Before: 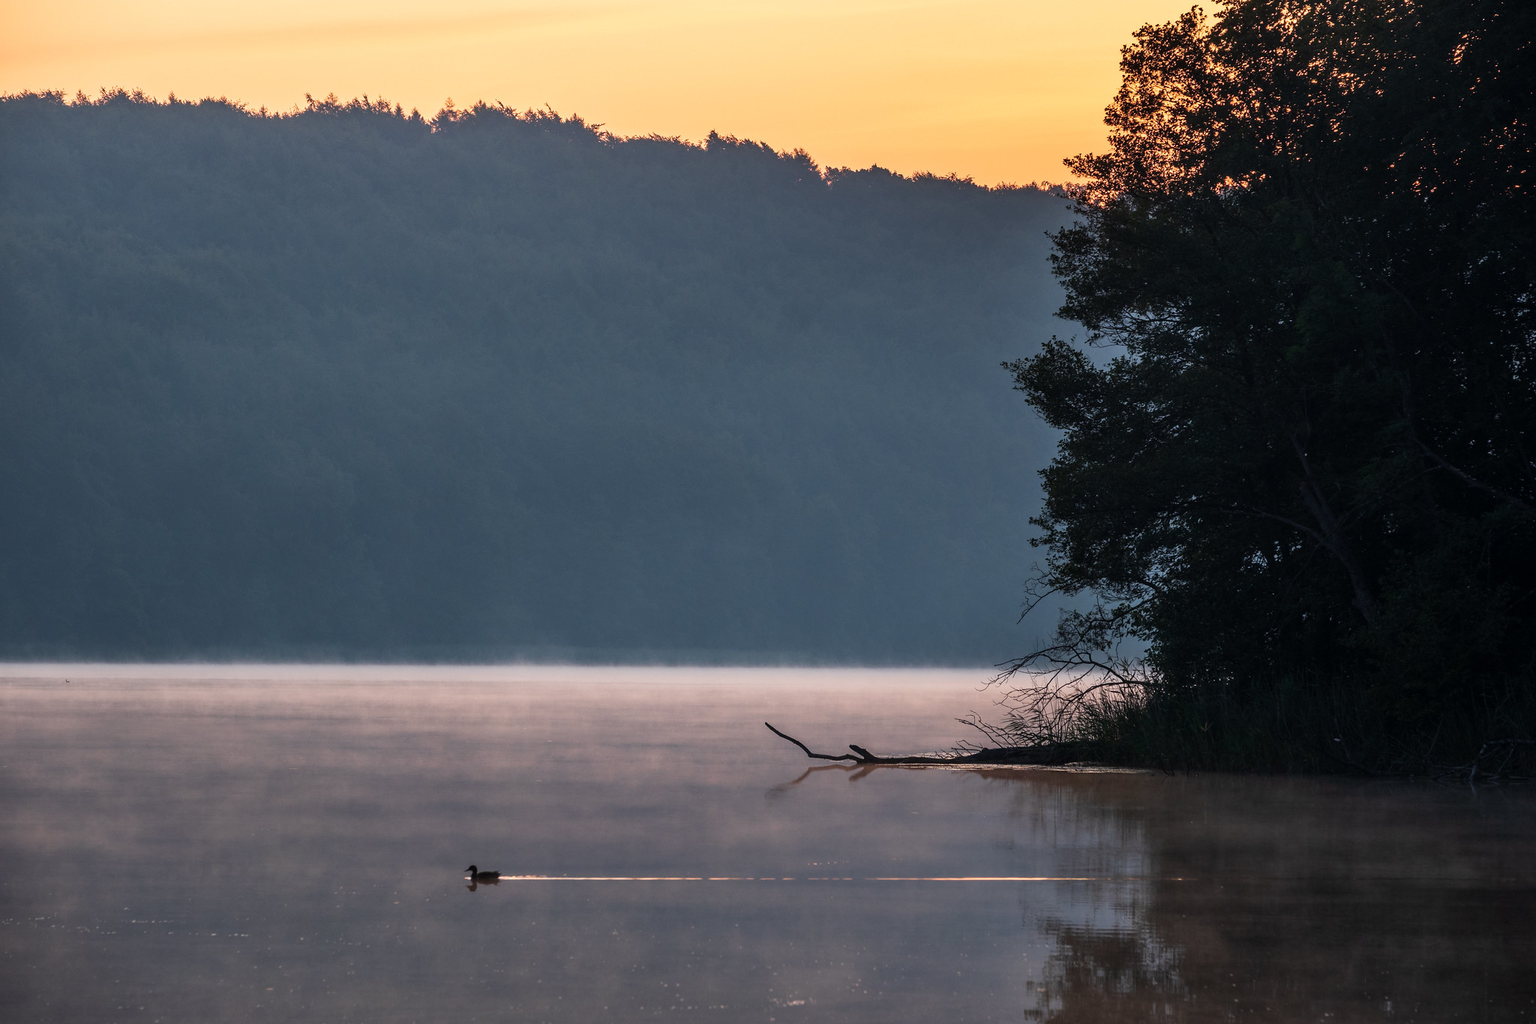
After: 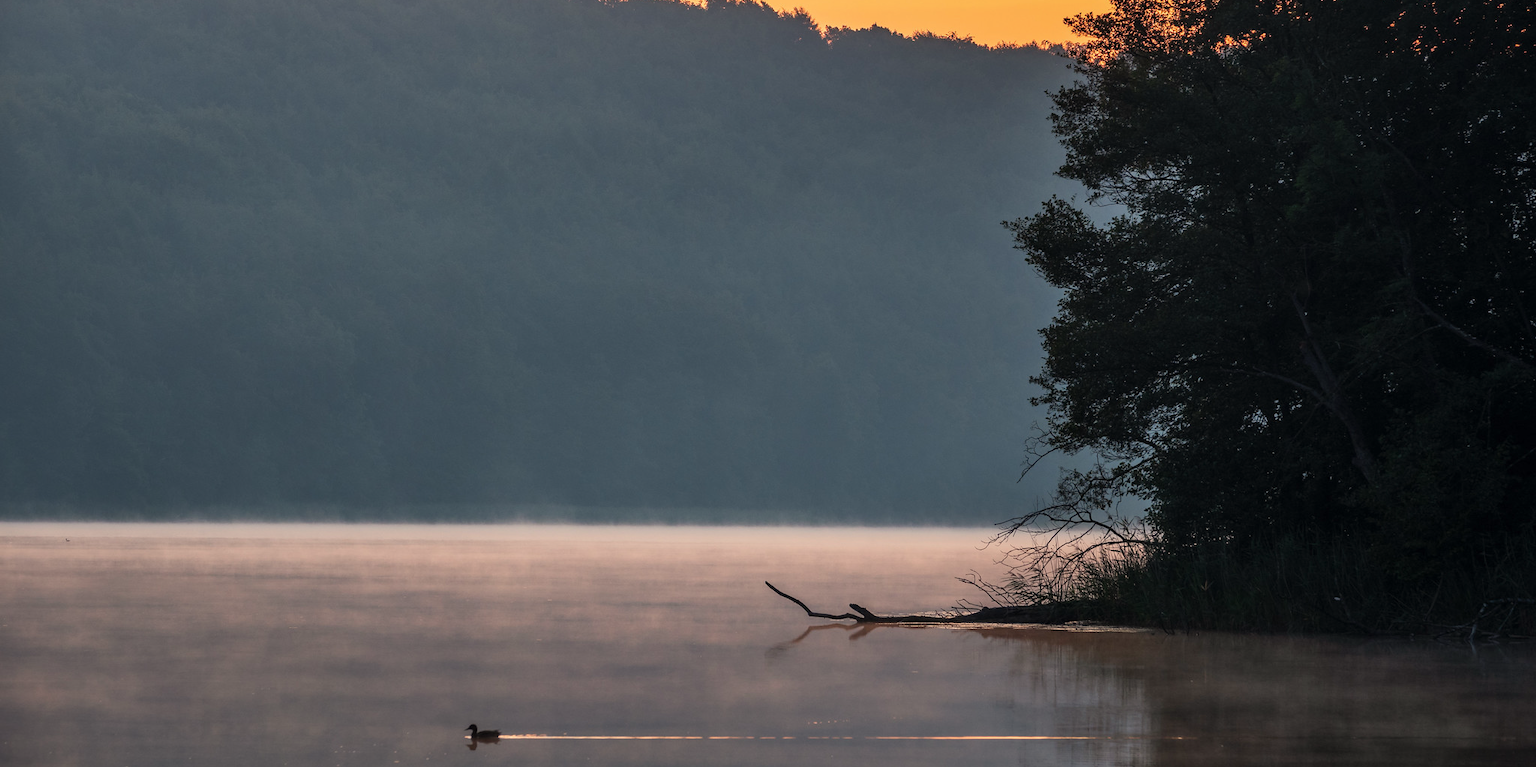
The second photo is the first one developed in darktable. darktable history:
shadows and highlights: shadows 30
crop: top 13.819%, bottom 11.169%
white balance: red 1.045, blue 0.932
